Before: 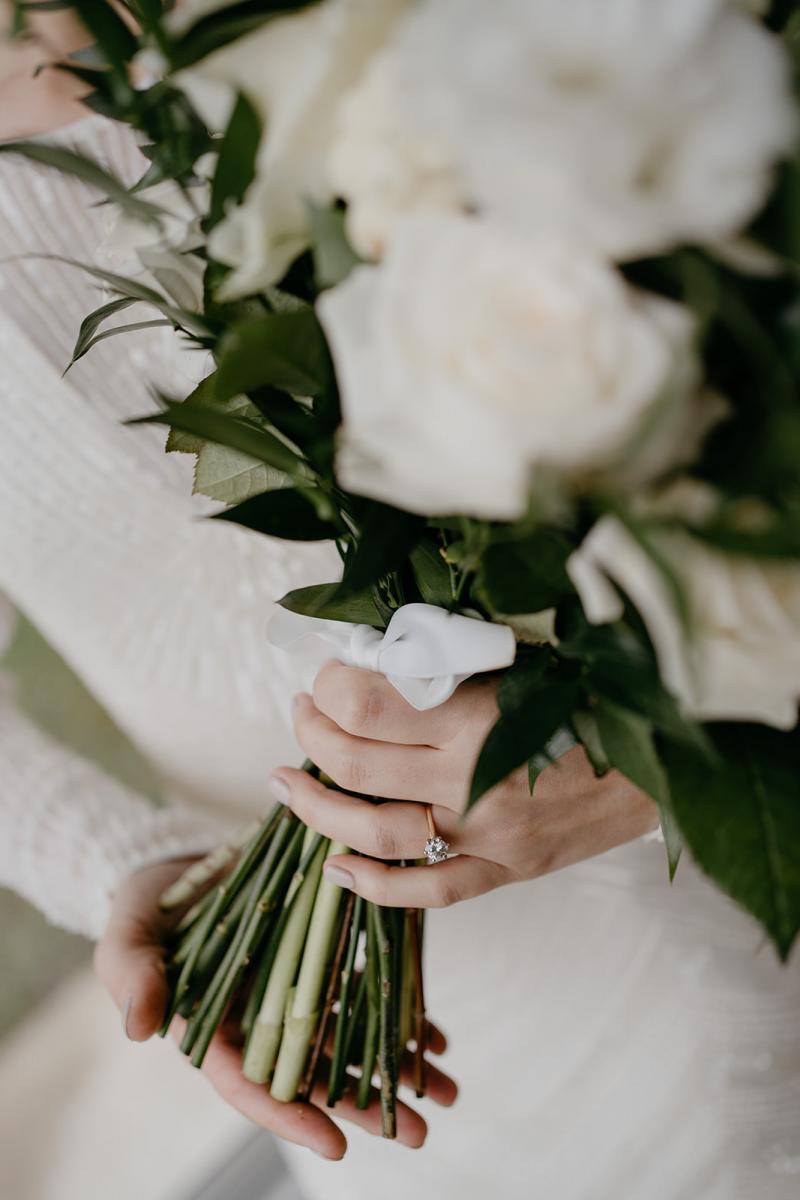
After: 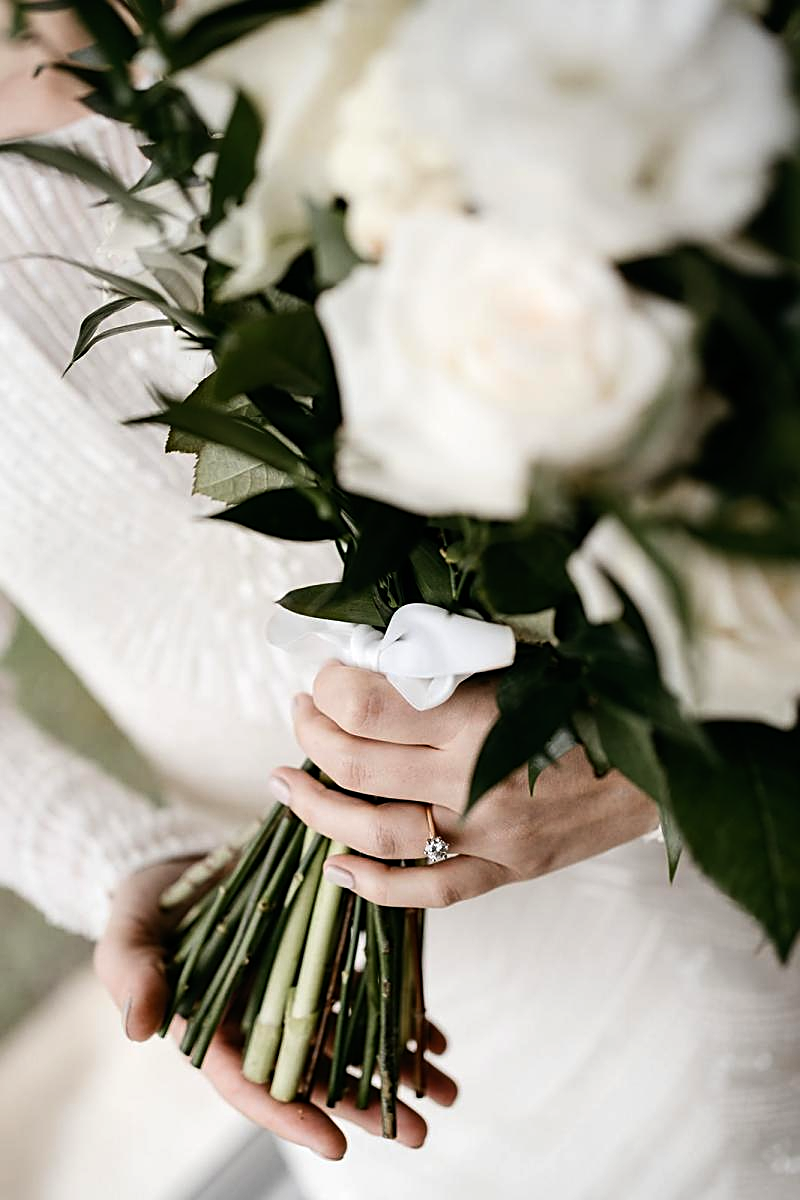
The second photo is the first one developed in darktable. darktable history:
sharpen: on, module defaults
tone equalizer: -8 EV -0.733 EV, -7 EV -0.723 EV, -6 EV -0.599 EV, -5 EV -0.397 EV, -3 EV 0.382 EV, -2 EV 0.6 EV, -1 EV 0.682 EV, +0 EV 0.723 EV, edges refinement/feathering 500, mask exposure compensation -1.57 EV, preserve details no
